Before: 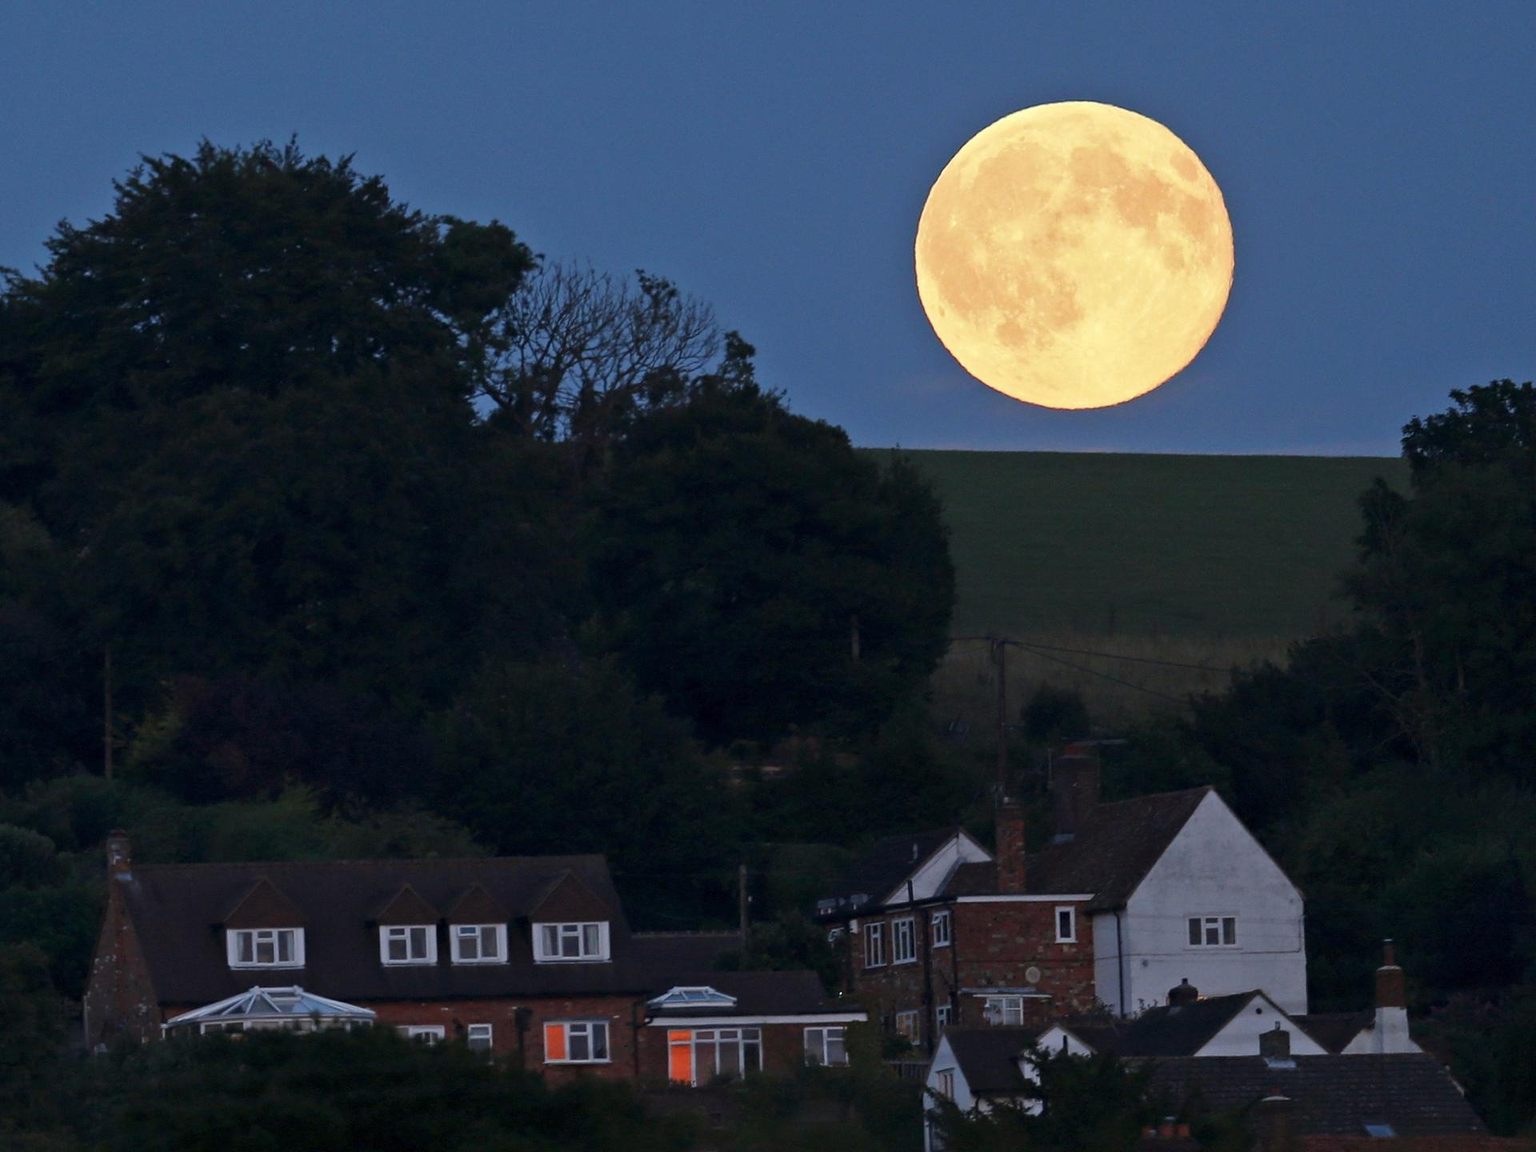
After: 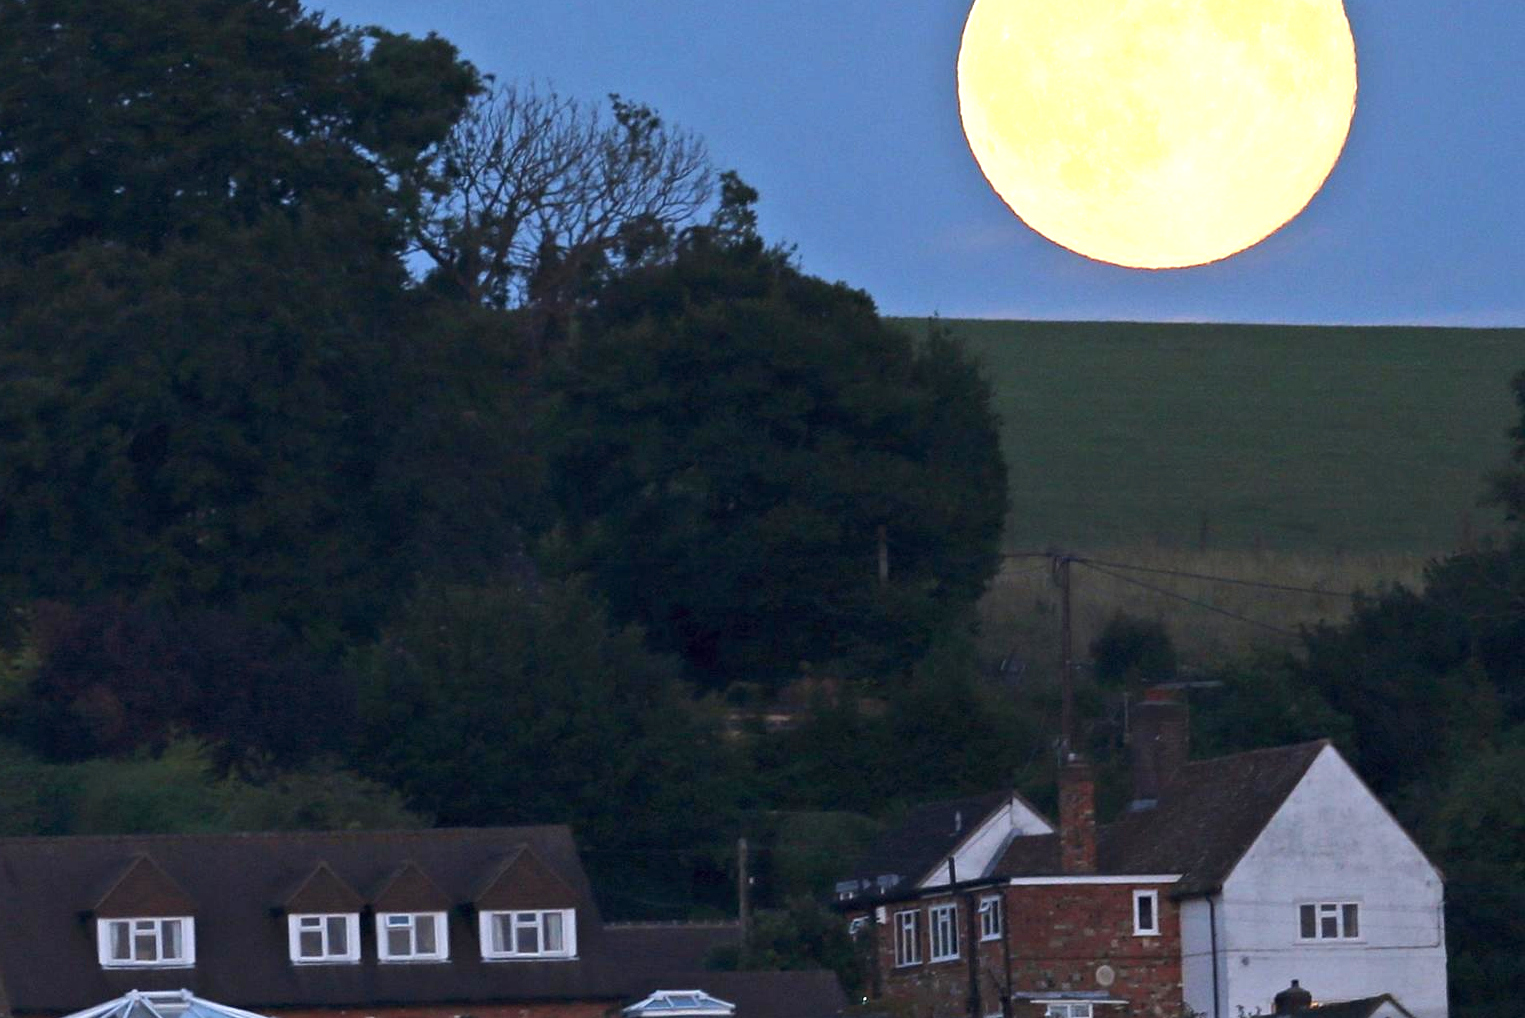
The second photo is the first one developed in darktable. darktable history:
exposure: black level correction 0, exposure 1.1 EV, compensate highlight preservation false
crop: left 9.712%, top 16.928%, right 10.845%, bottom 12.332%
tone equalizer: on, module defaults
